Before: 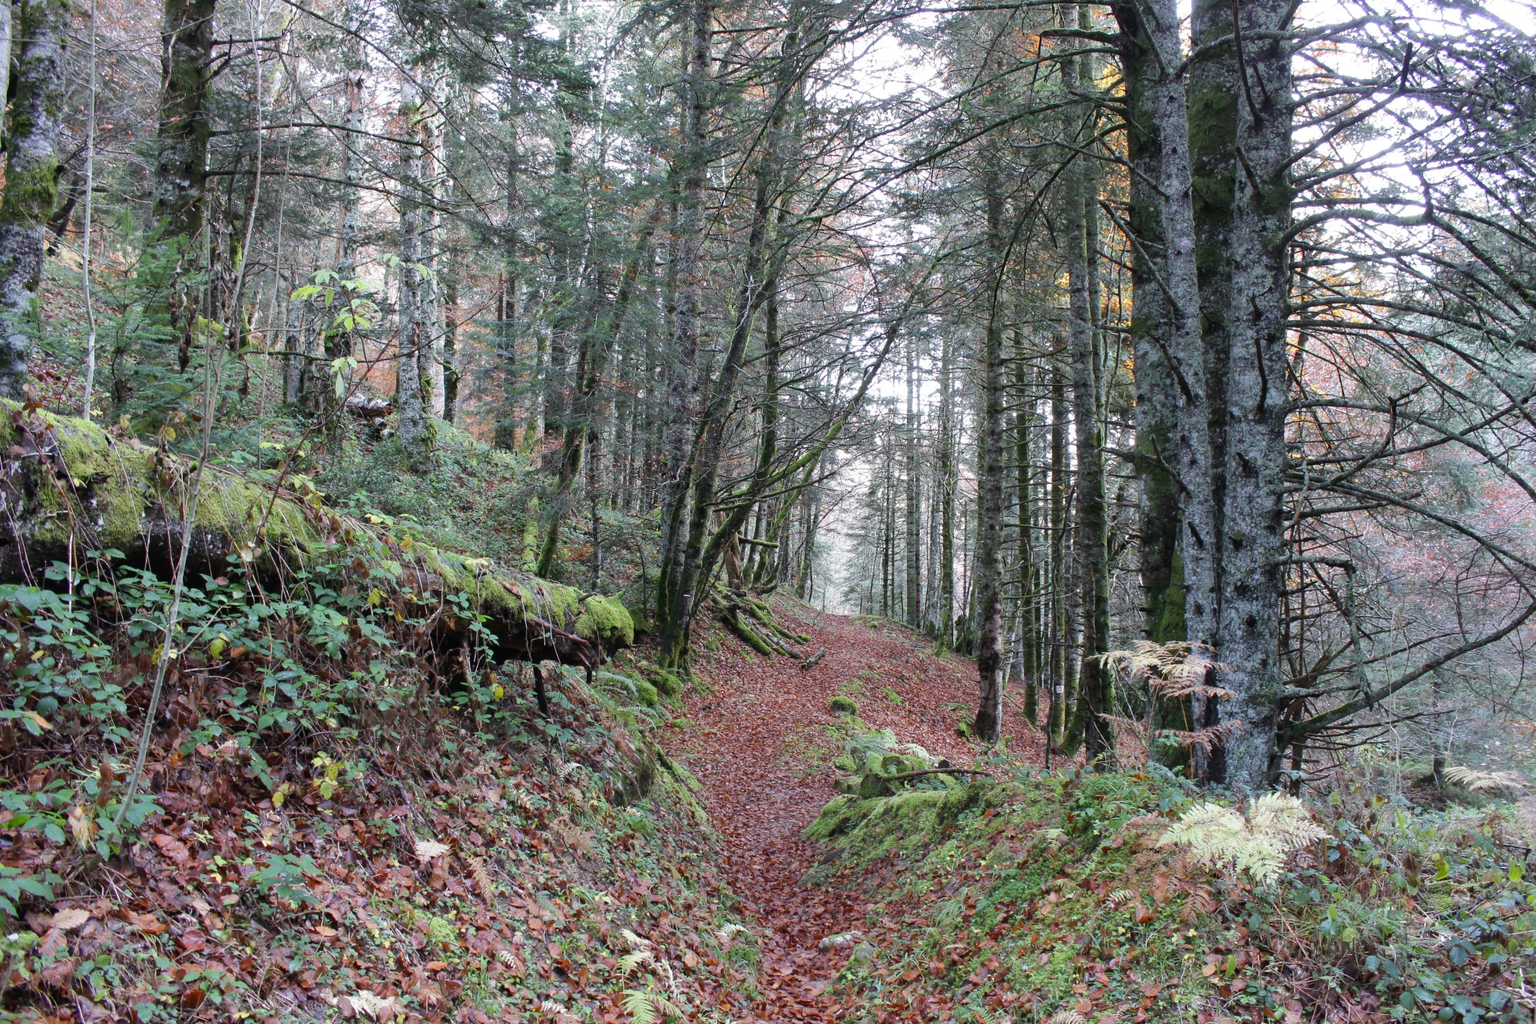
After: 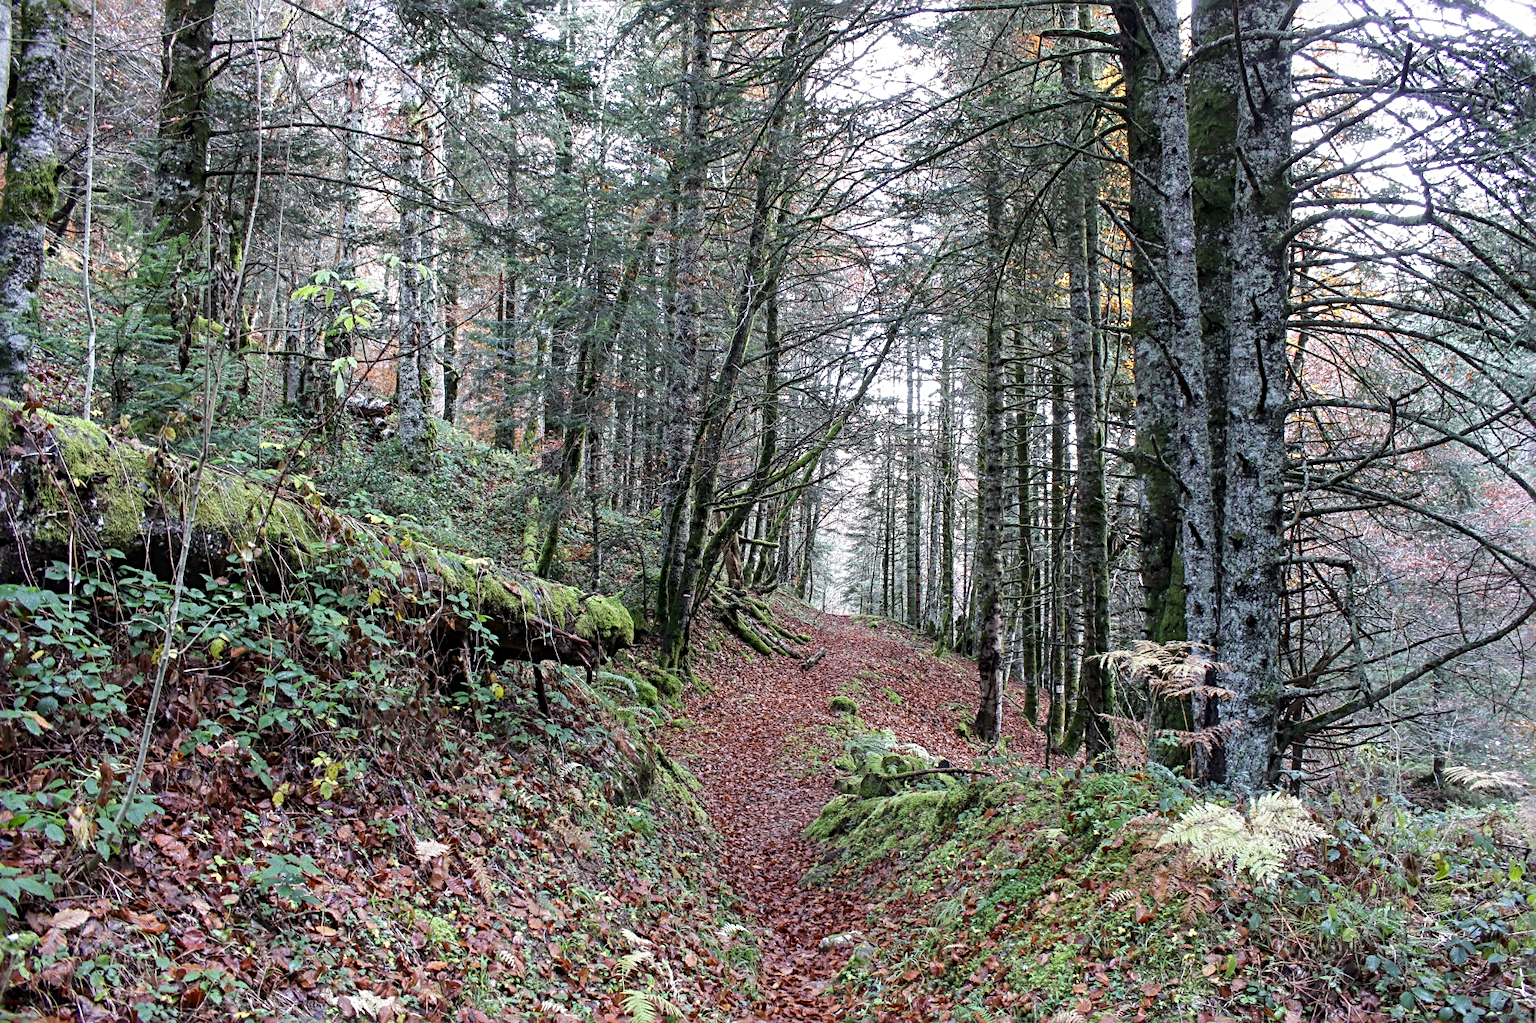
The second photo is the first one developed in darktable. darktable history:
local contrast: on, module defaults
shadows and highlights: shadows -28.46, highlights 30.37
sharpen: radius 3.985
